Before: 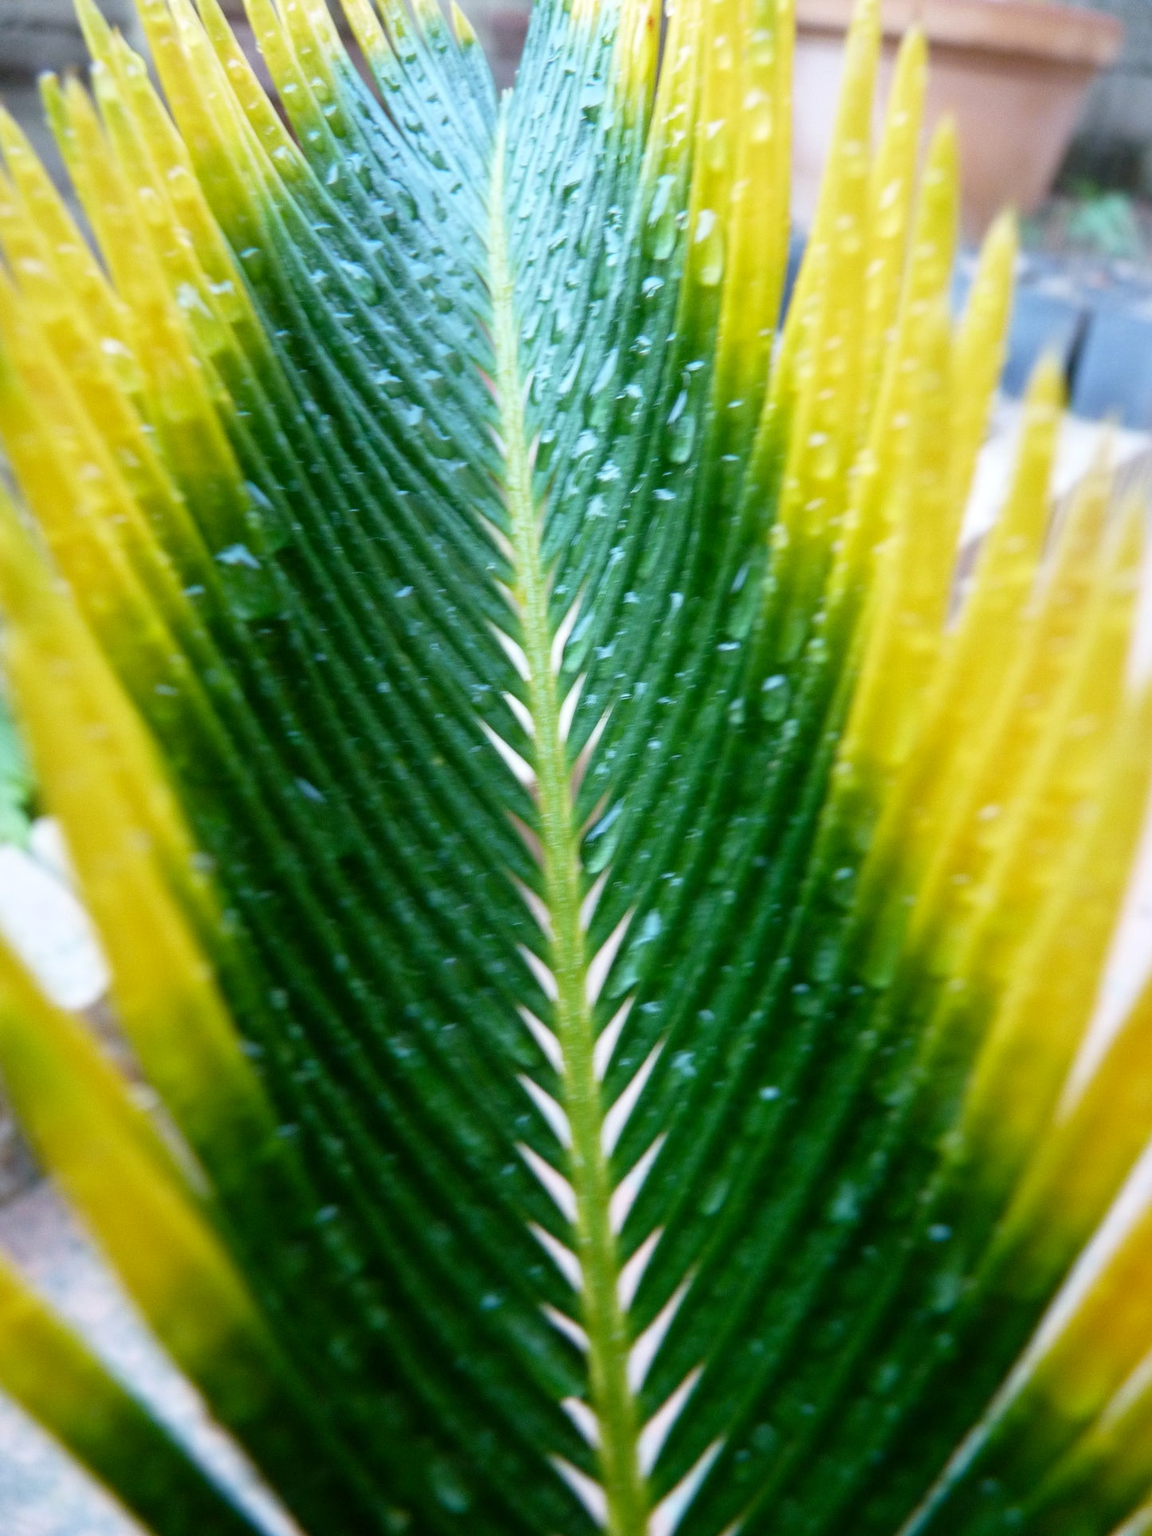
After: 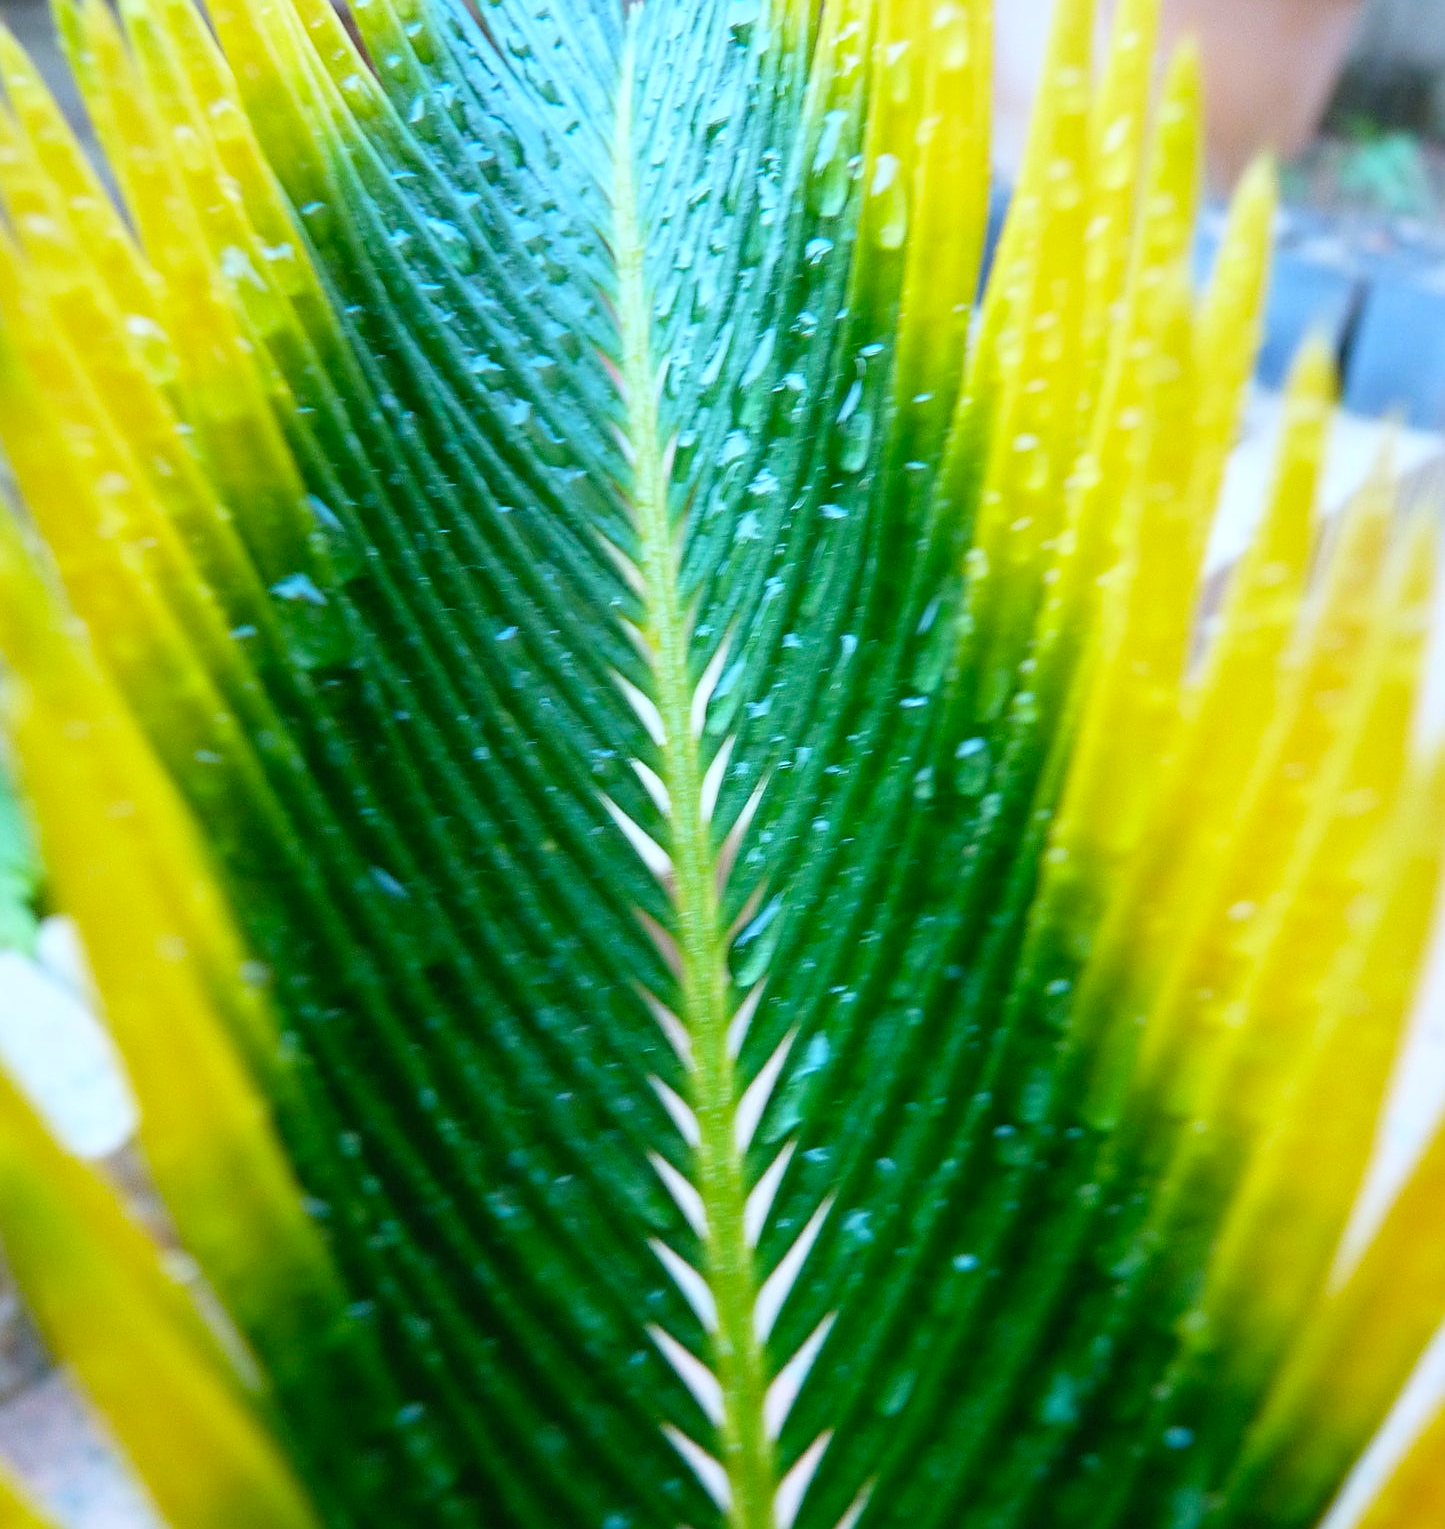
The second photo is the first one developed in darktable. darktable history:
crop and rotate: top 5.667%, bottom 14.937%
contrast brightness saturation: contrast 0.07, brightness 0.08, saturation 0.18
sharpen: on, module defaults
color calibration: output R [1.003, 0.027, -0.041, 0], output G [-0.018, 1.043, -0.038, 0], output B [0.071, -0.086, 1.017, 0], illuminant as shot in camera, x 0.359, y 0.362, temperature 4570.54 K
